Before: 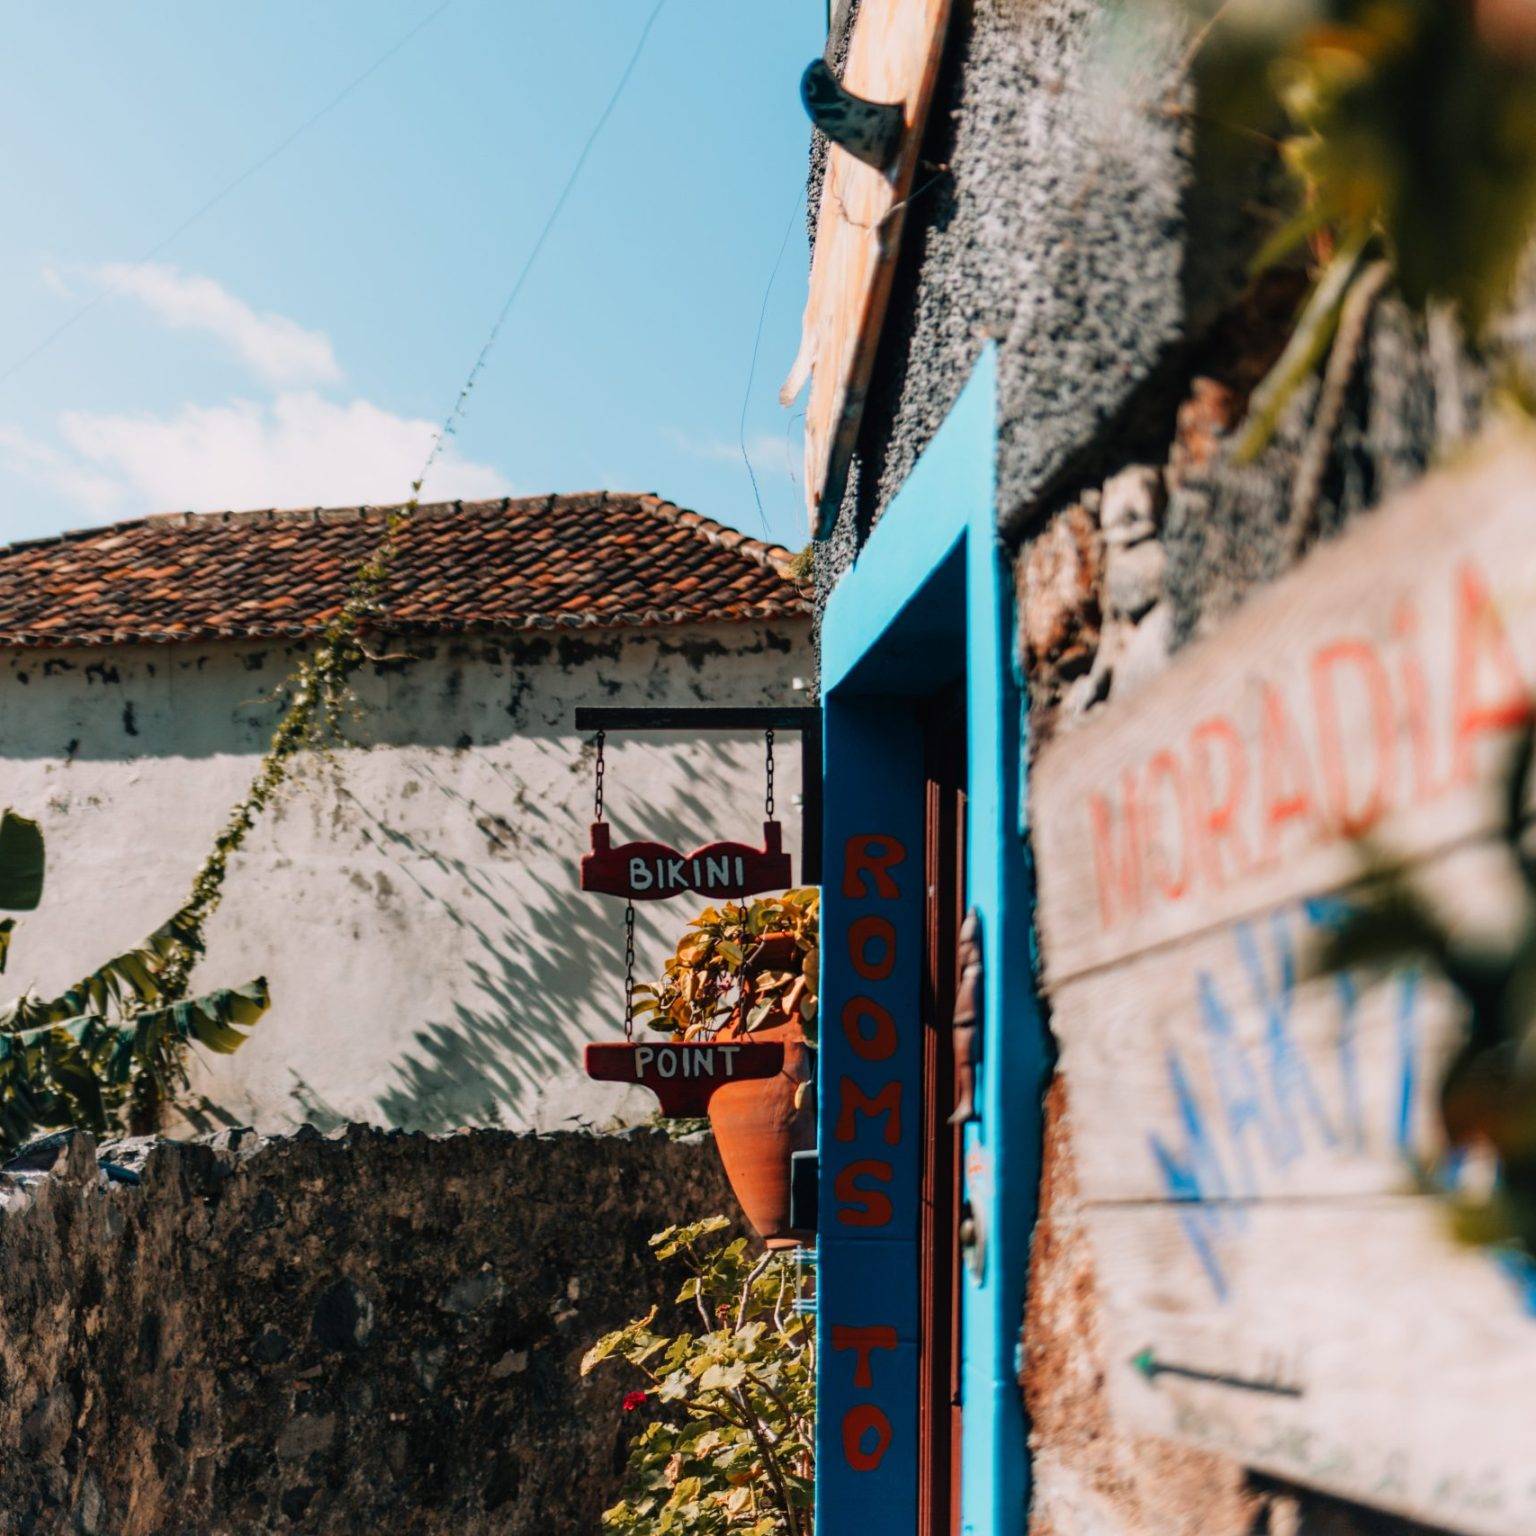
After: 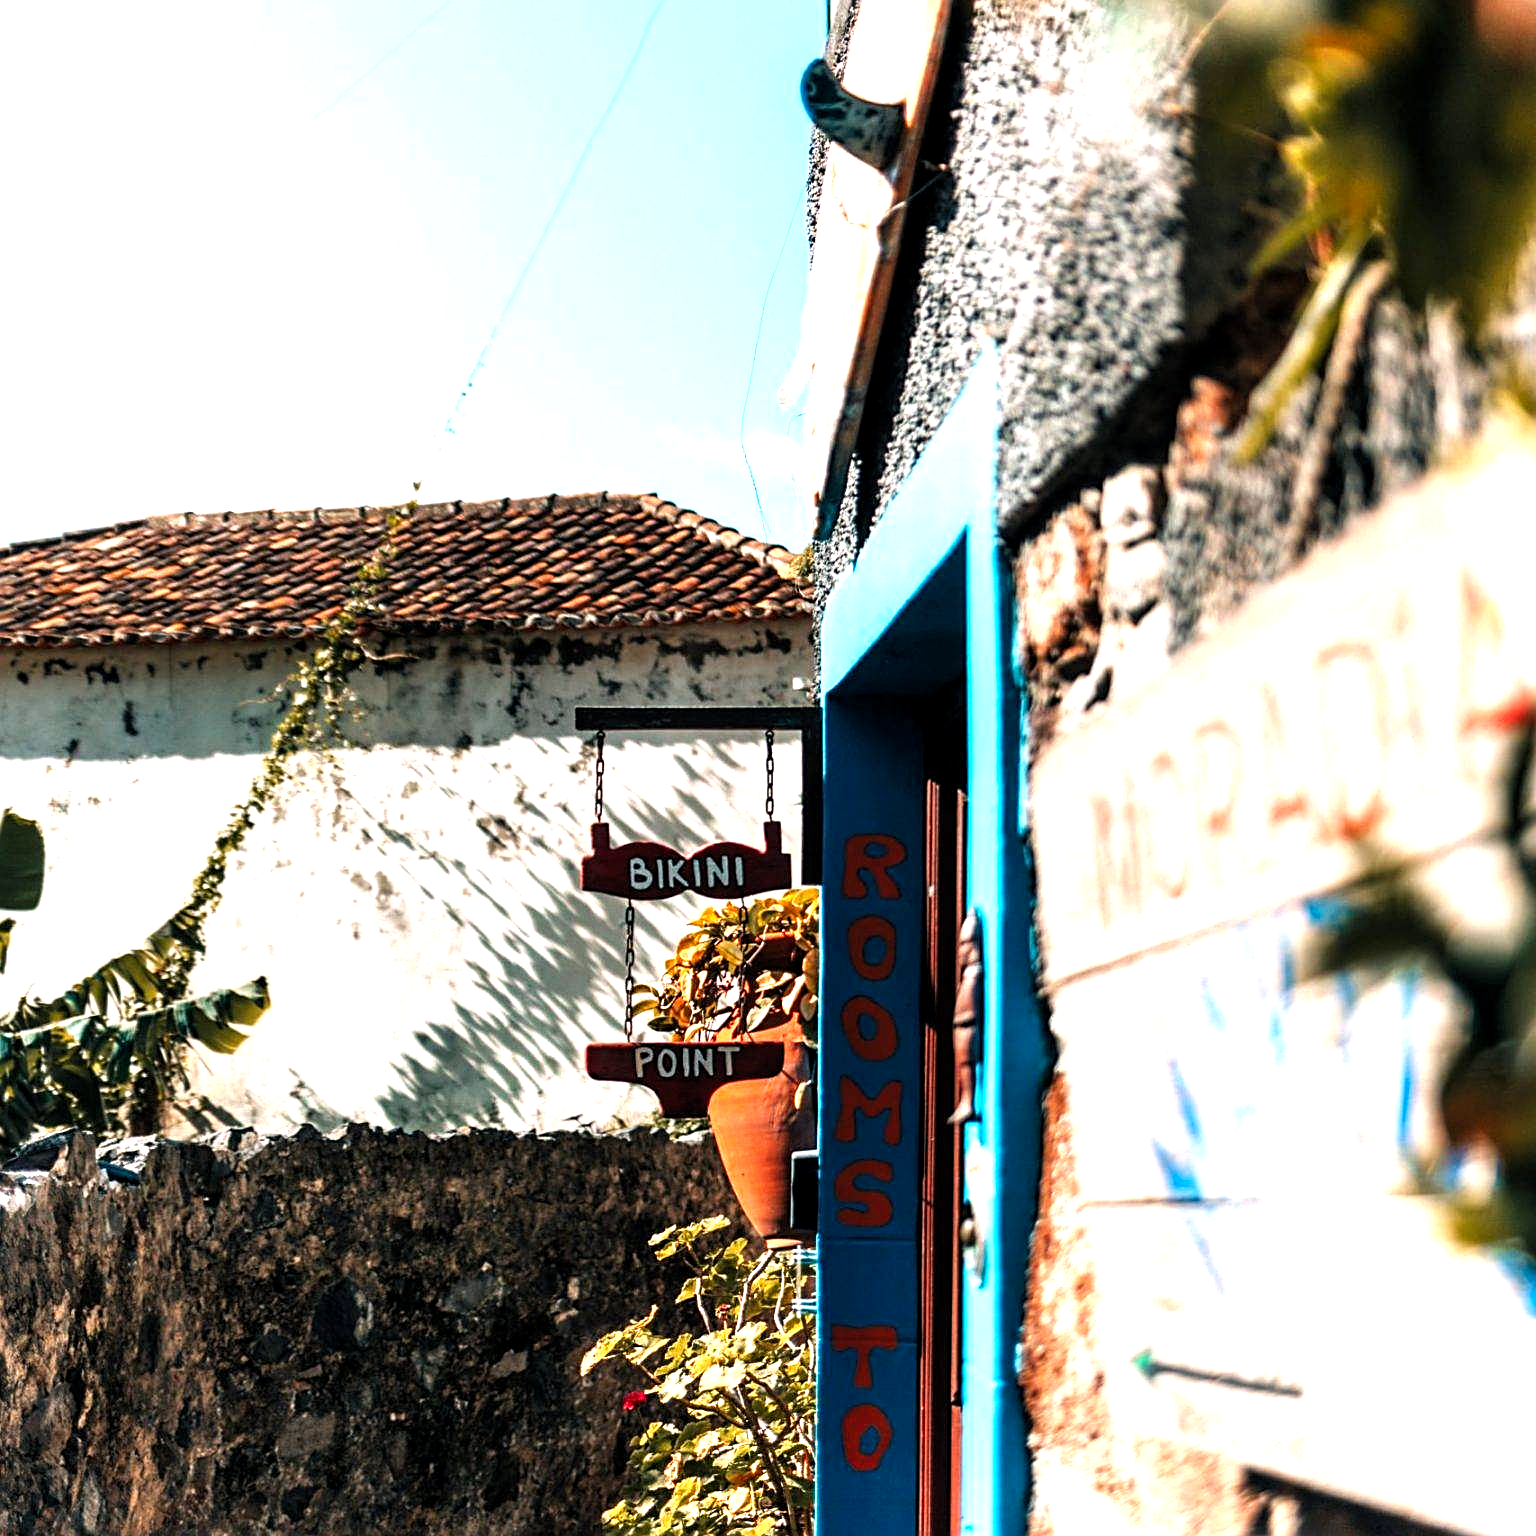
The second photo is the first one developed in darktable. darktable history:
sharpen: on, module defaults
levels: levels [0.012, 0.367, 0.697]
white balance: emerald 1
local contrast: highlights 100%, shadows 100%, detail 120%, midtone range 0.2
